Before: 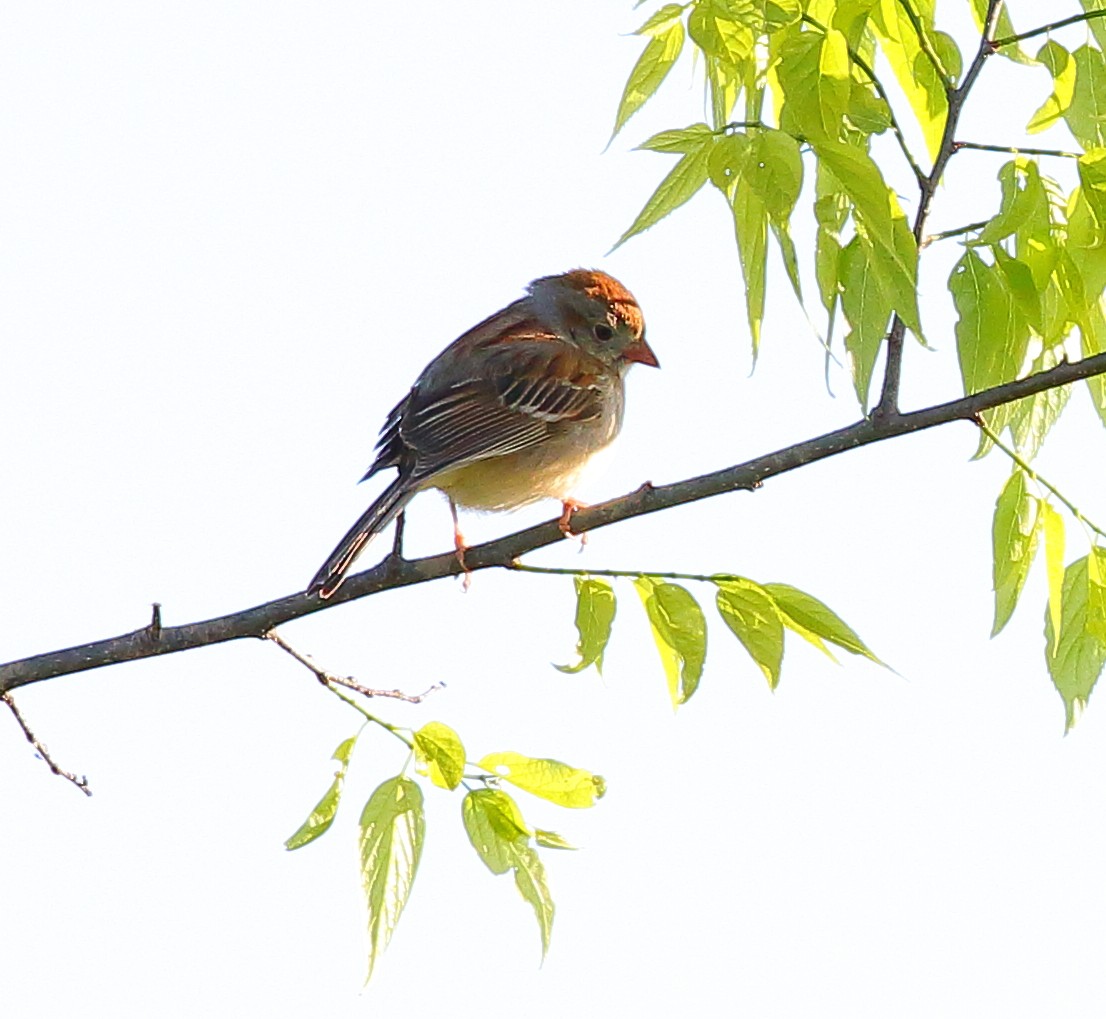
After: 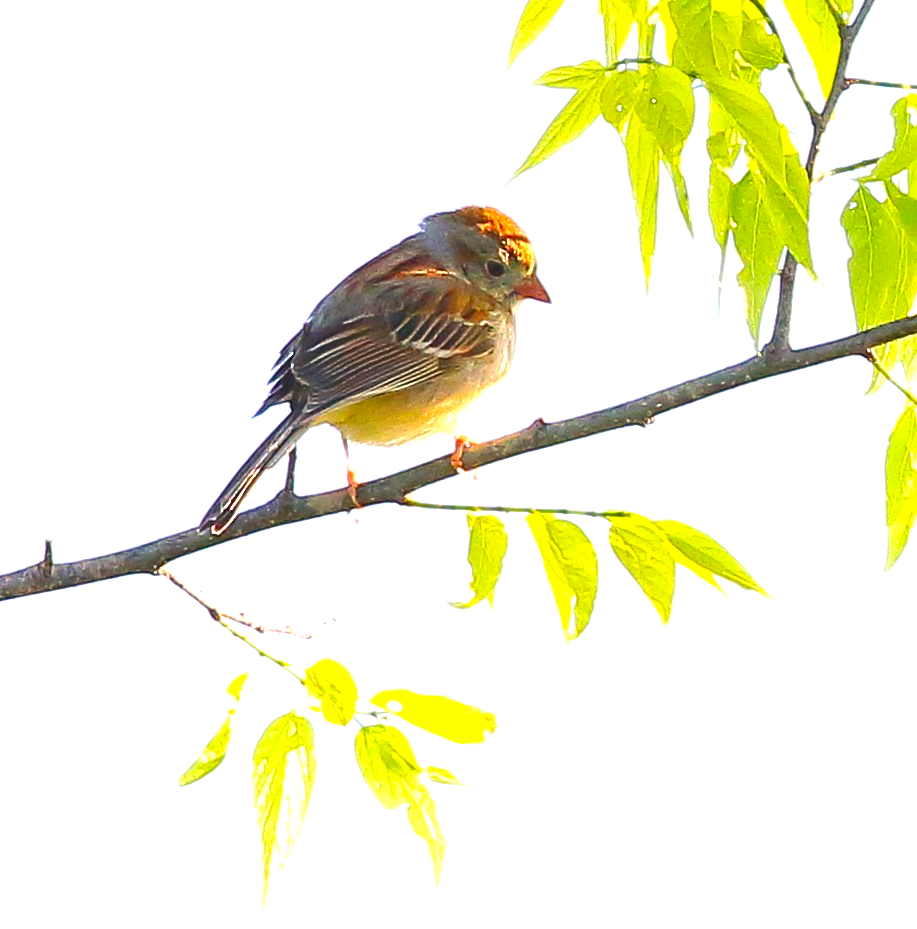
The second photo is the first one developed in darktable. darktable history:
exposure: black level correction 0, exposure 0.692 EV, compensate exposure bias true, compensate highlight preservation false
color balance rgb: highlights gain › chroma 2.138%, highlights gain › hue 74.31°, global offset › luminance 0.478%, perceptual saturation grading › global saturation 25.926%, perceptual brilliance grading › highlights 8.166%, perceptual brilliance grading › mid-tones 3.725%, perceptual brilliance grading › shadows 1.169%
crop: left 9.798%, top 6.344%, right 7.282%, bottom 2.402%
